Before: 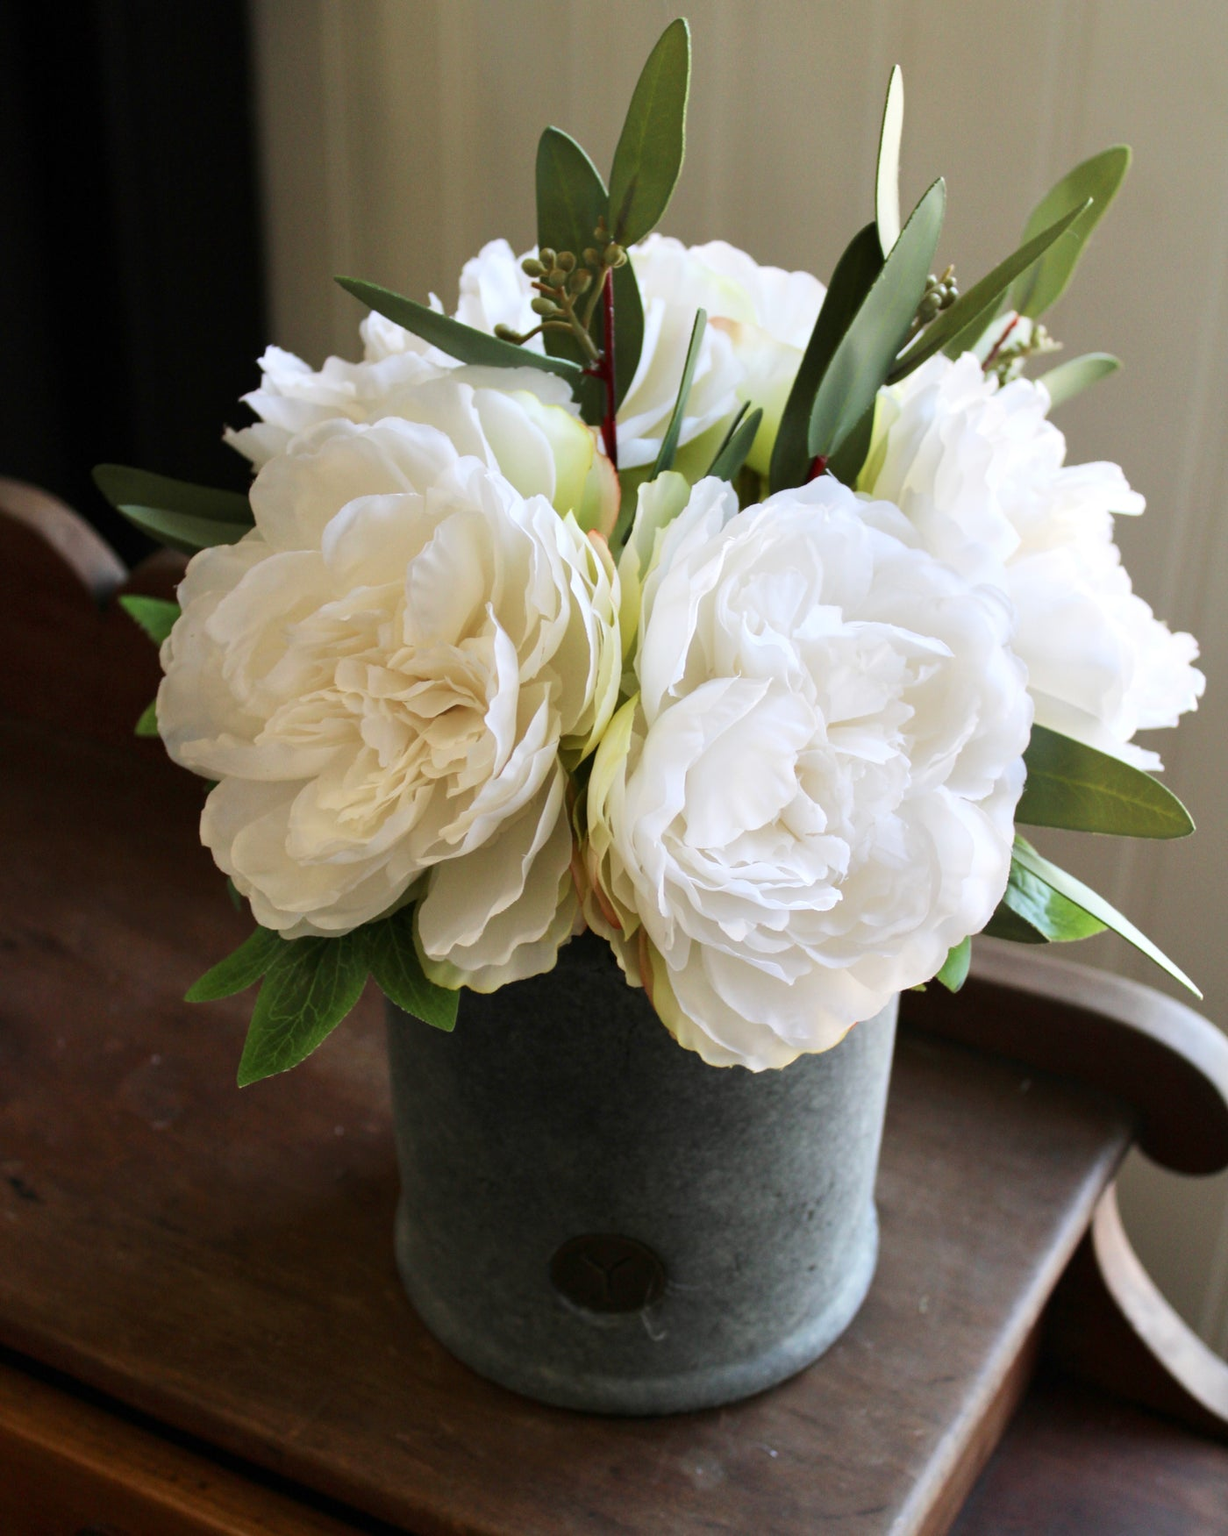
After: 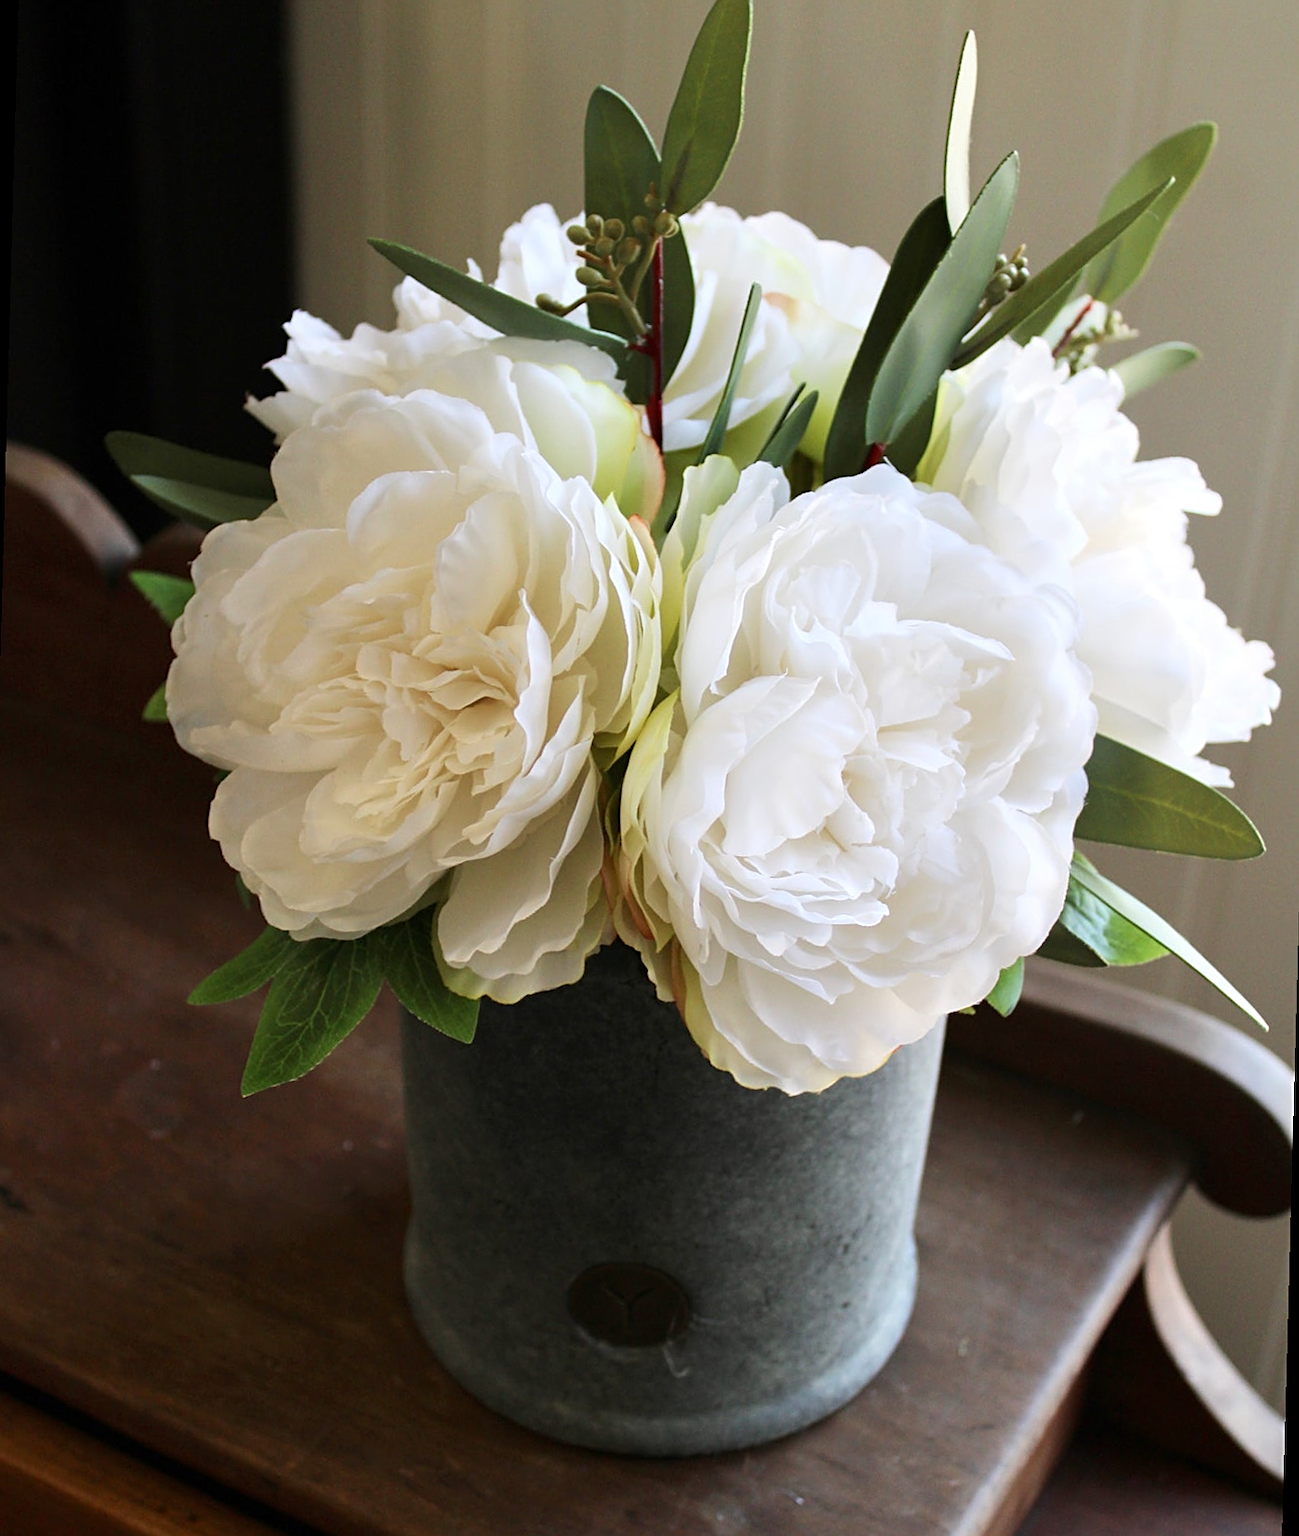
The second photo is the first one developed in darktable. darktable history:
sharpen: on, module defaults
rotate and perspective: rotation 1.57°, crop left 0.018, crop right 0.982, crop top 0.039, crop bottom 0.961
